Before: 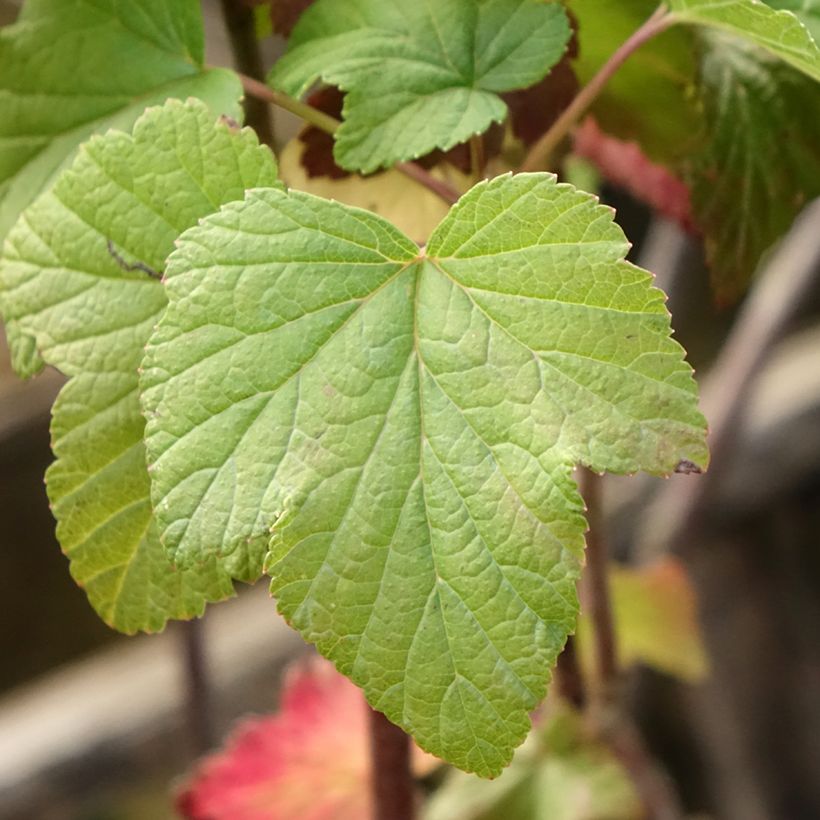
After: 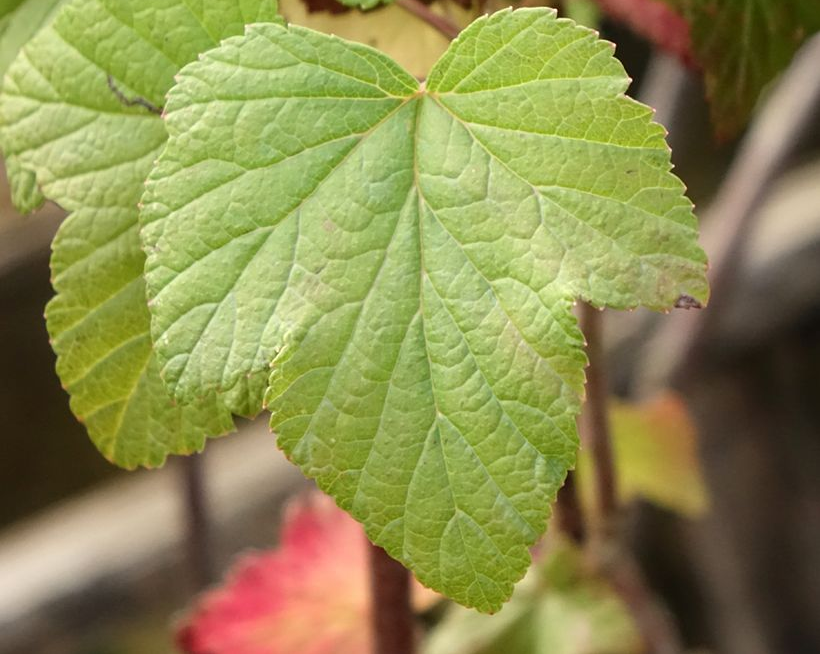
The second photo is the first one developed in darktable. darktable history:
crop and rotate: top 20.206%
